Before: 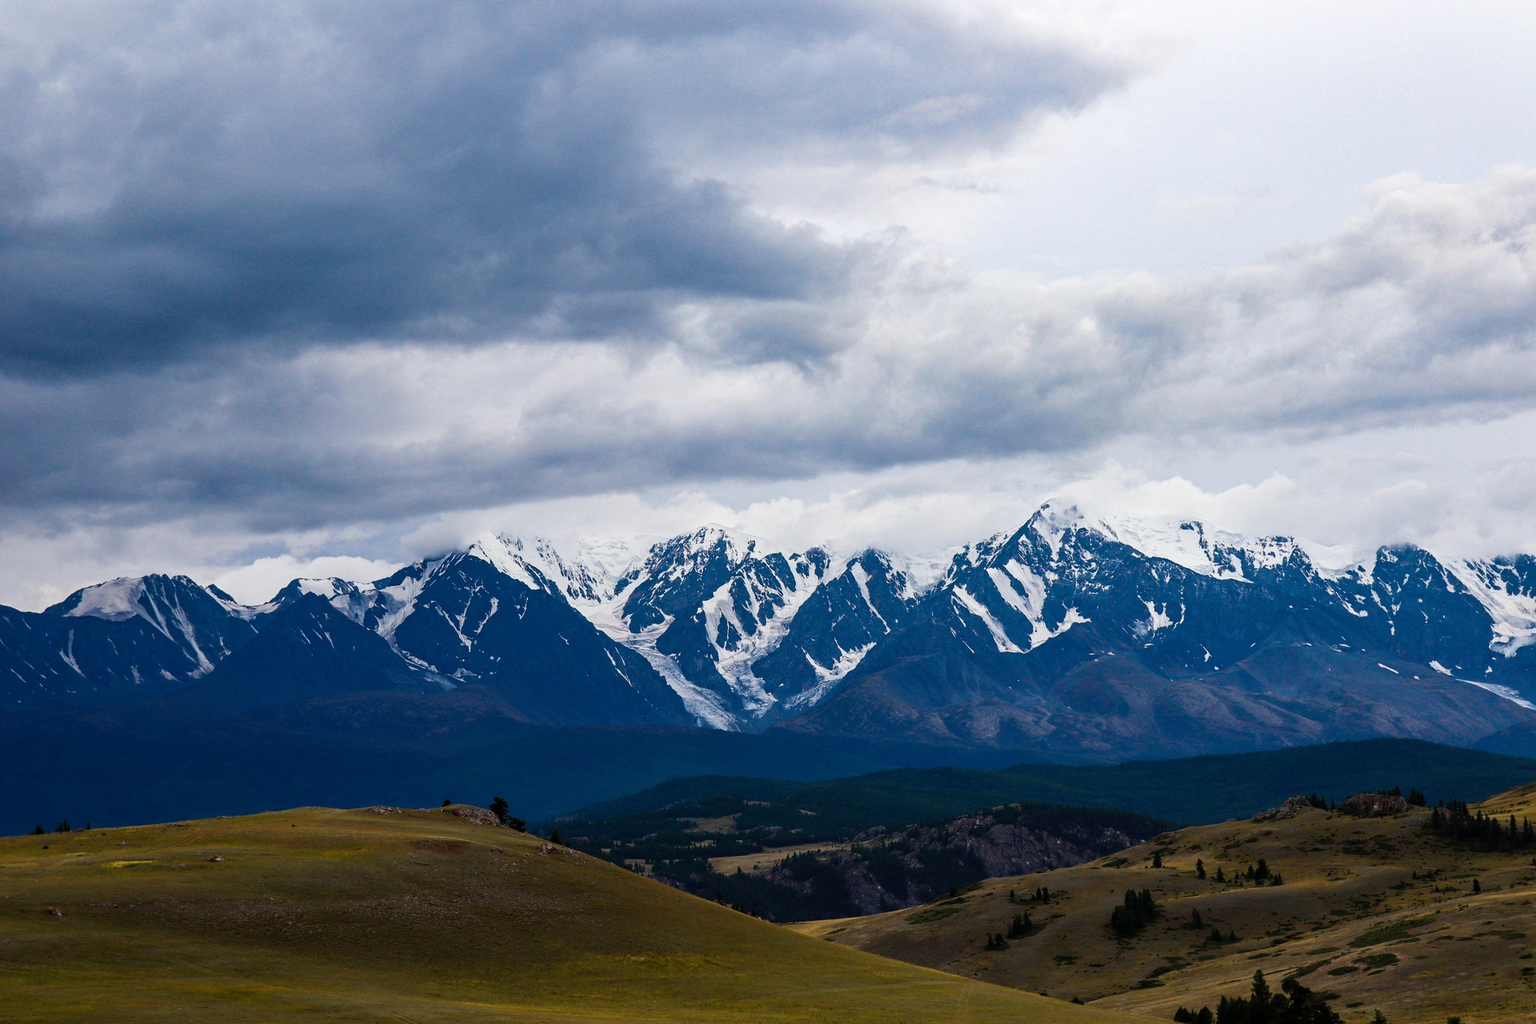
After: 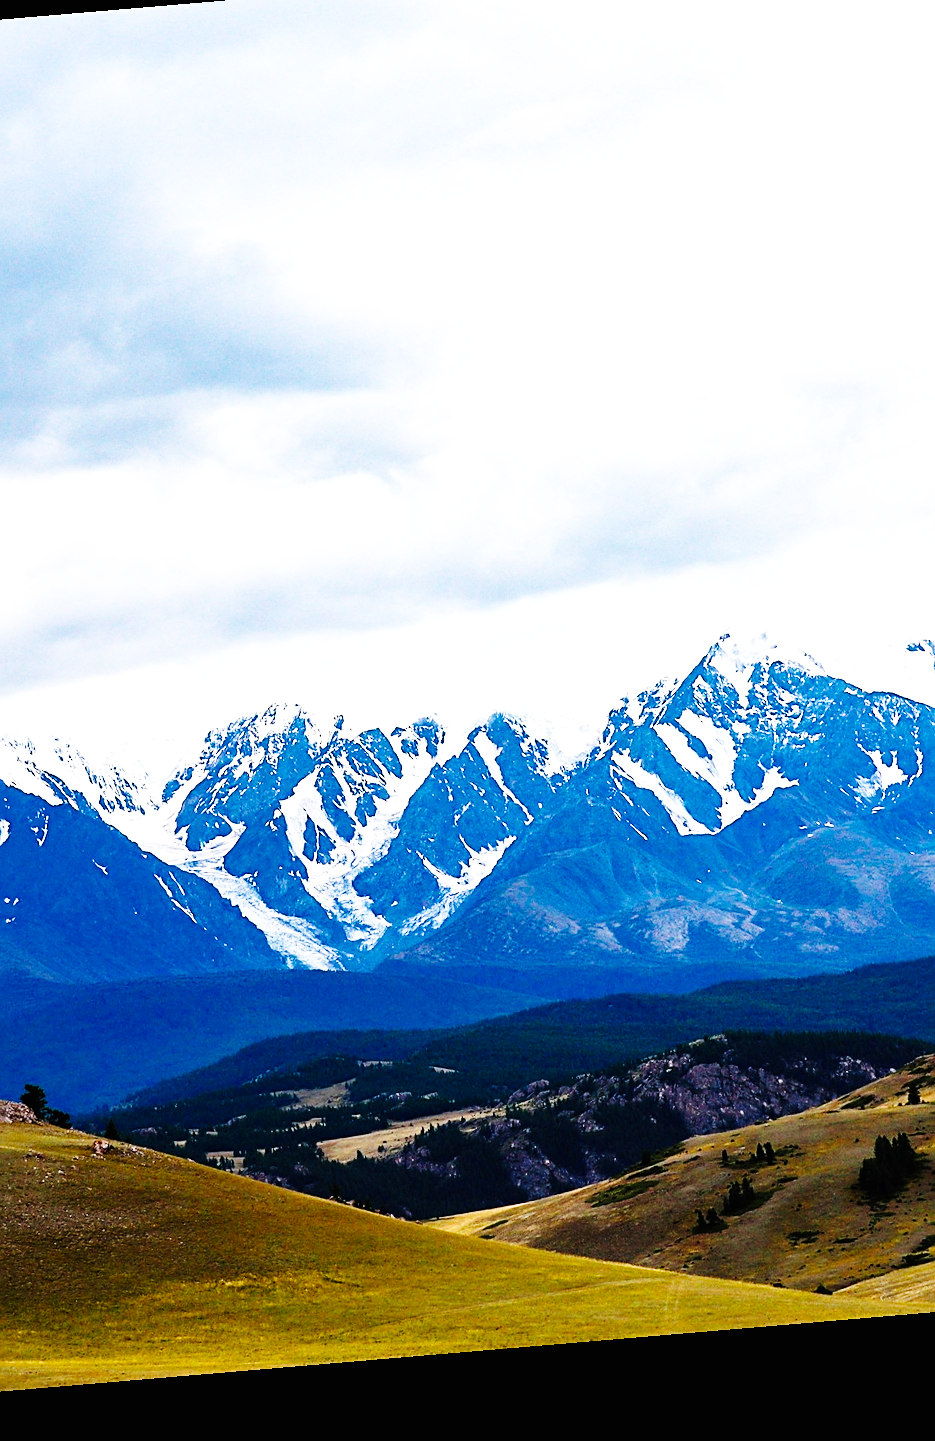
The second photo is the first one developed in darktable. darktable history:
exposure: exposure 0.77 EV, compensate highlight preservation false
crop: left 33.452%, top 6.025%, right 23.155%
base curve: curves: ch0 [(0, 0) (0, 0) (0.002, 0.001) (0.008, 0.003) (0.019, 0.011) (0.037, 0.037) (0.064, 0.11) (0.102, 0.232) (0.152, 0.379) (0.216, 0.524) (0.296, 0.665) (0.394, 0.789) (0.512, 0.881) (0.651, 0.945) (0.813, 0.986) (1, 1)], preserve colors none
rotate and perspective: rotation -4.86°, automatic cropping off
sharpen: on, module defaults
